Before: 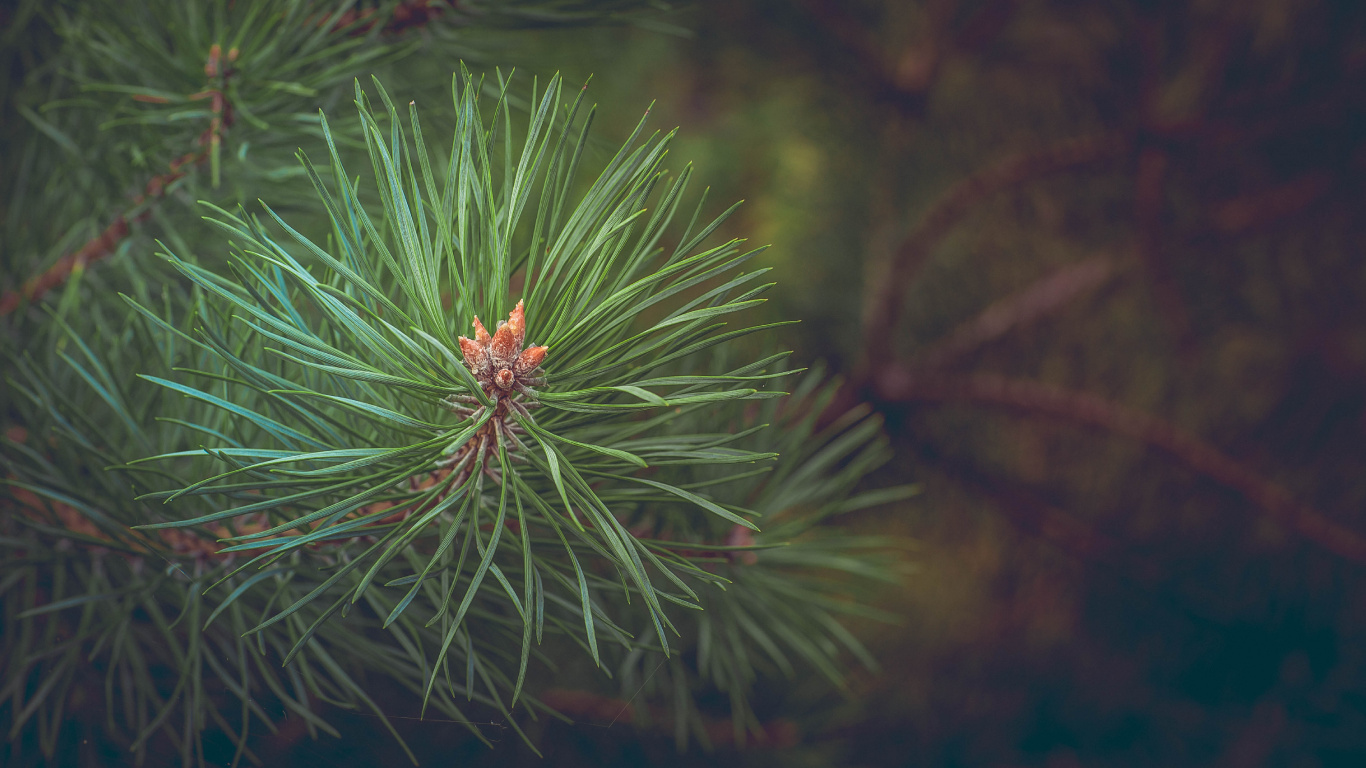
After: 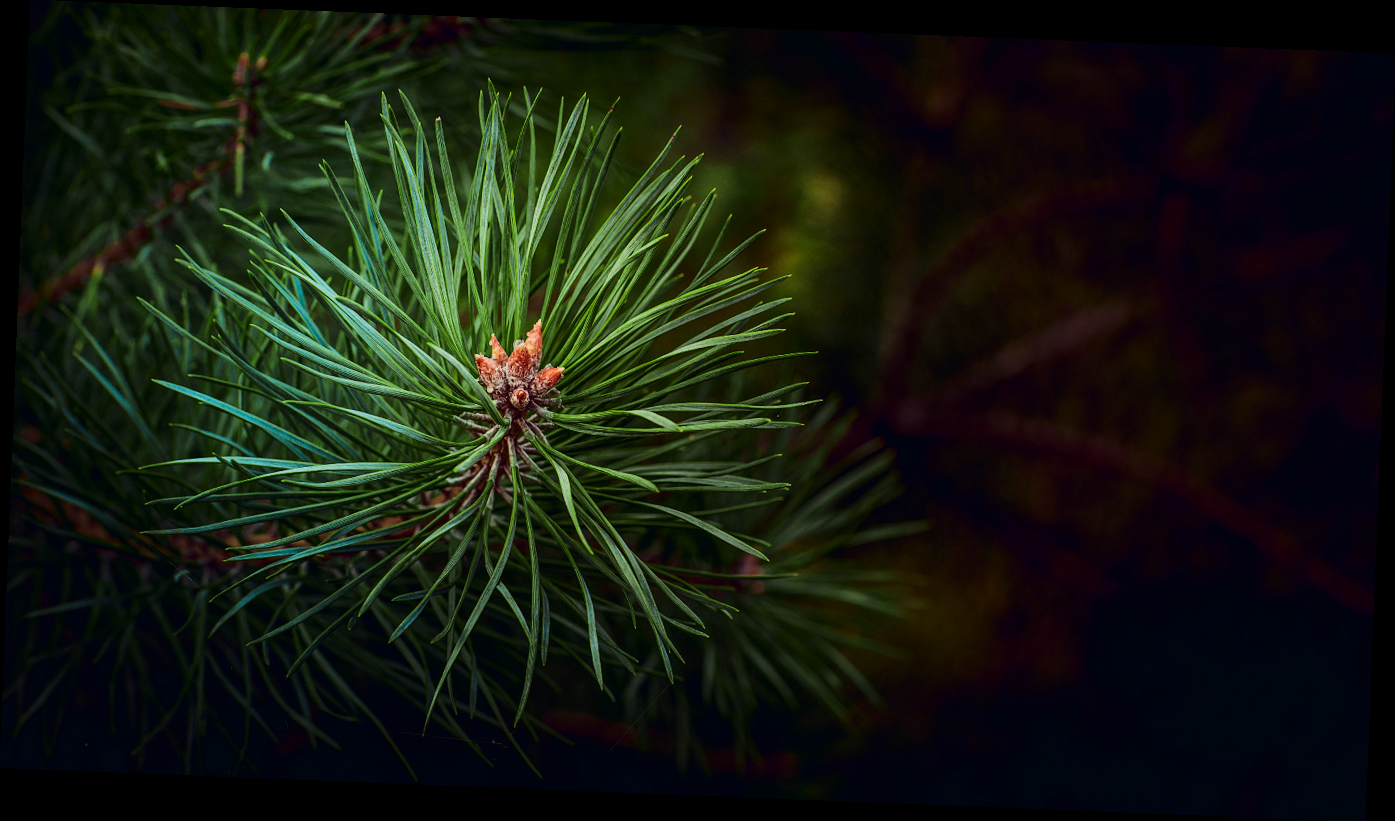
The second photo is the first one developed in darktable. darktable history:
filmic rgb: black relative exposure -5 EV, hardness 2.88, contrast 1.3
rotate and perspective: rotation 2.27°, automatic cropping off
contrast brightness saturation: contrast 0.22, brightness -0.19, saturation 0.24
